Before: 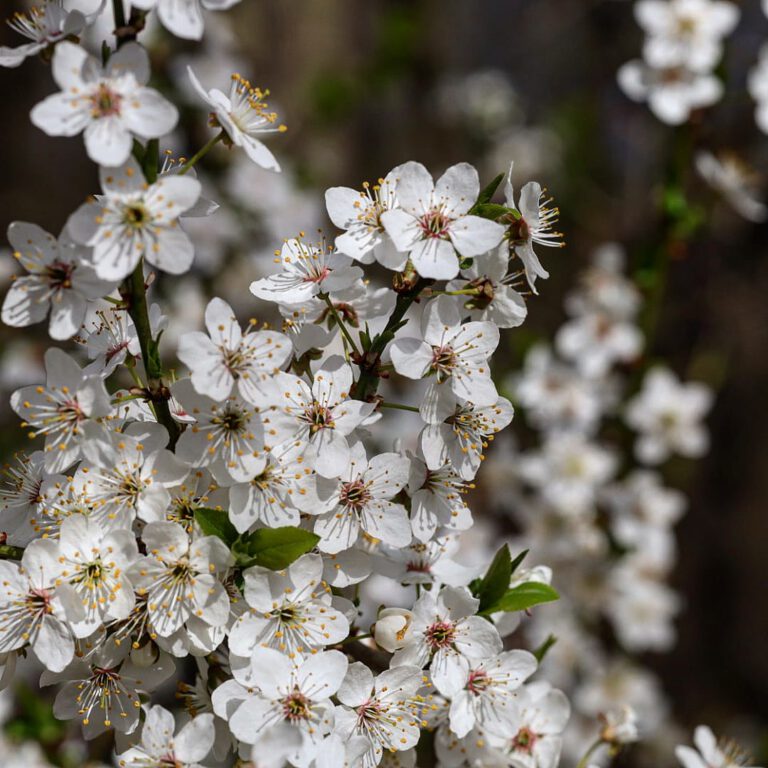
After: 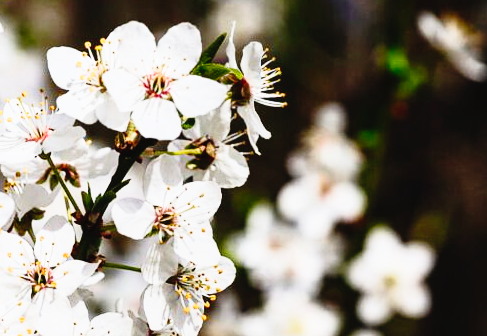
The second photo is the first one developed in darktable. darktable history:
shadows and highlights: shadows -1.19, highlights 41.94
base curve: curves: ch0 [(0, 0) (0.204, 0.334) (0.55, 0.733) (1, 1)]
crop: left 36.216%, top 18.299%, right 0.321%, bottom 37.893%
tone curve: curves: ch0 [(0, 0.022) (0.177, 0.086) (0.392, 0.438) (0.704, 0.844) (0.858, 0.938) (1, 0.981)]; ch1 [(0, 0) (0.402, 0.36) (0.476, 0.456) (0.498, 0.501) (0.518, 0.521) (0.58, 0.598) (0.619, 0.65) (0.692, 0.737) (1, 1)]; ch2 [(0, 0) (0.415, 0.438) (0.483, 0.499) (0.503, 0.507) (0.526, 0.537) (0.563, 0.624) (0.626, 0.714) (0.699, 0.753) (0.997, 0.858)], preserve colors none
